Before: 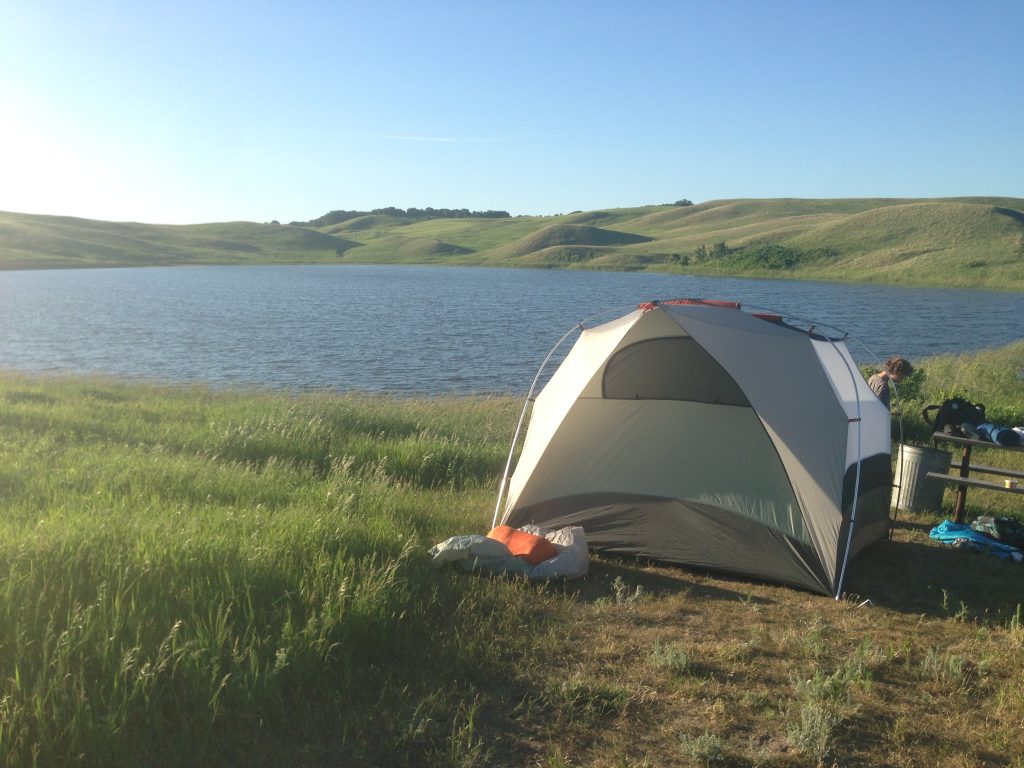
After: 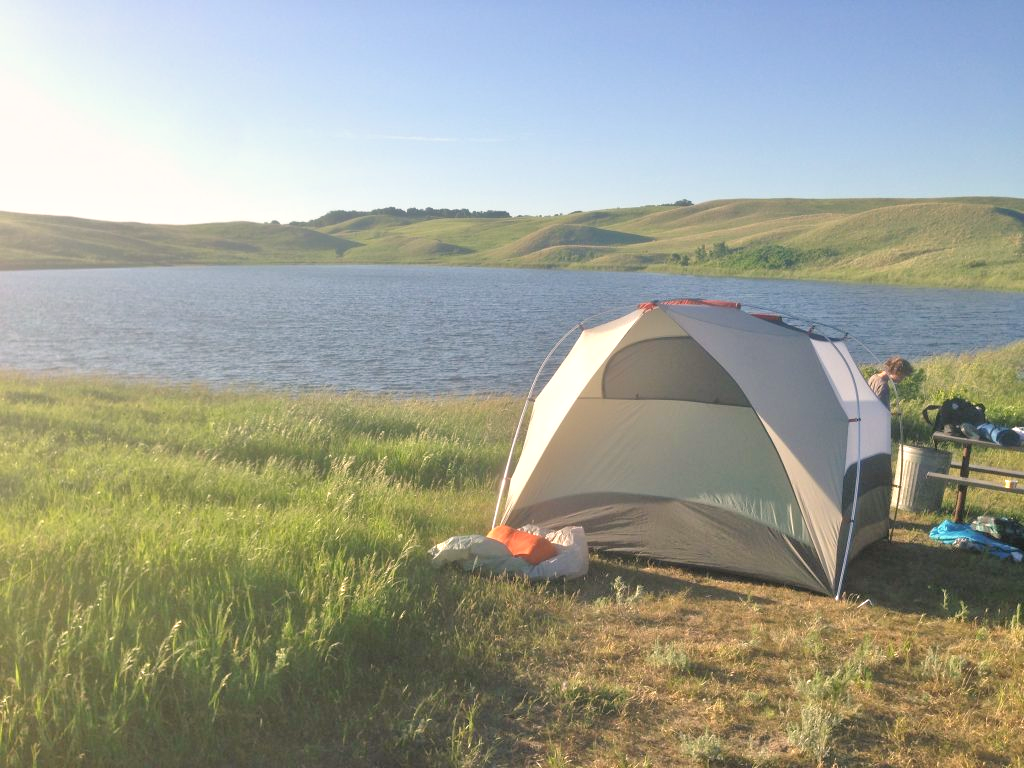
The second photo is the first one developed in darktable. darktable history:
color correction: highlights a* 5.83, highlights b* 4.89
tone equalizer: -7 EV 0.158 EV, -6 EV 0.602 EV, -5 EV 1.13 EV, -4 EV 1.32 EV, -3 EV 1.12 EV, -2 EV 0.6 EV, -1 EV 0.147 EV, luminance estimator HSV value / RGB max
